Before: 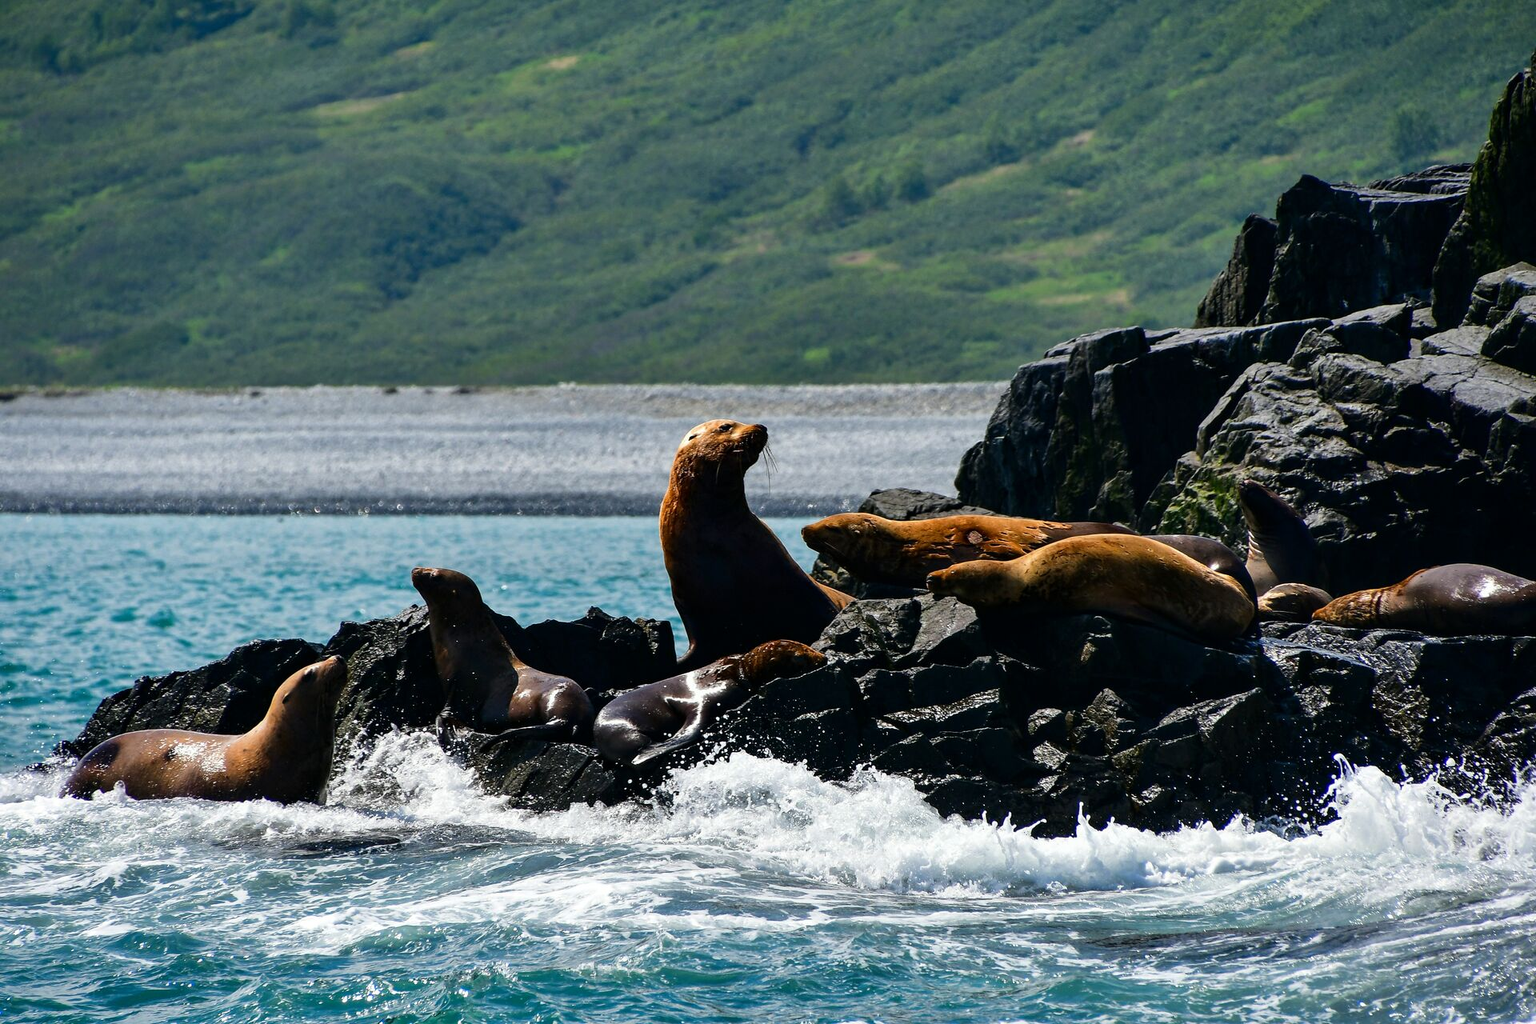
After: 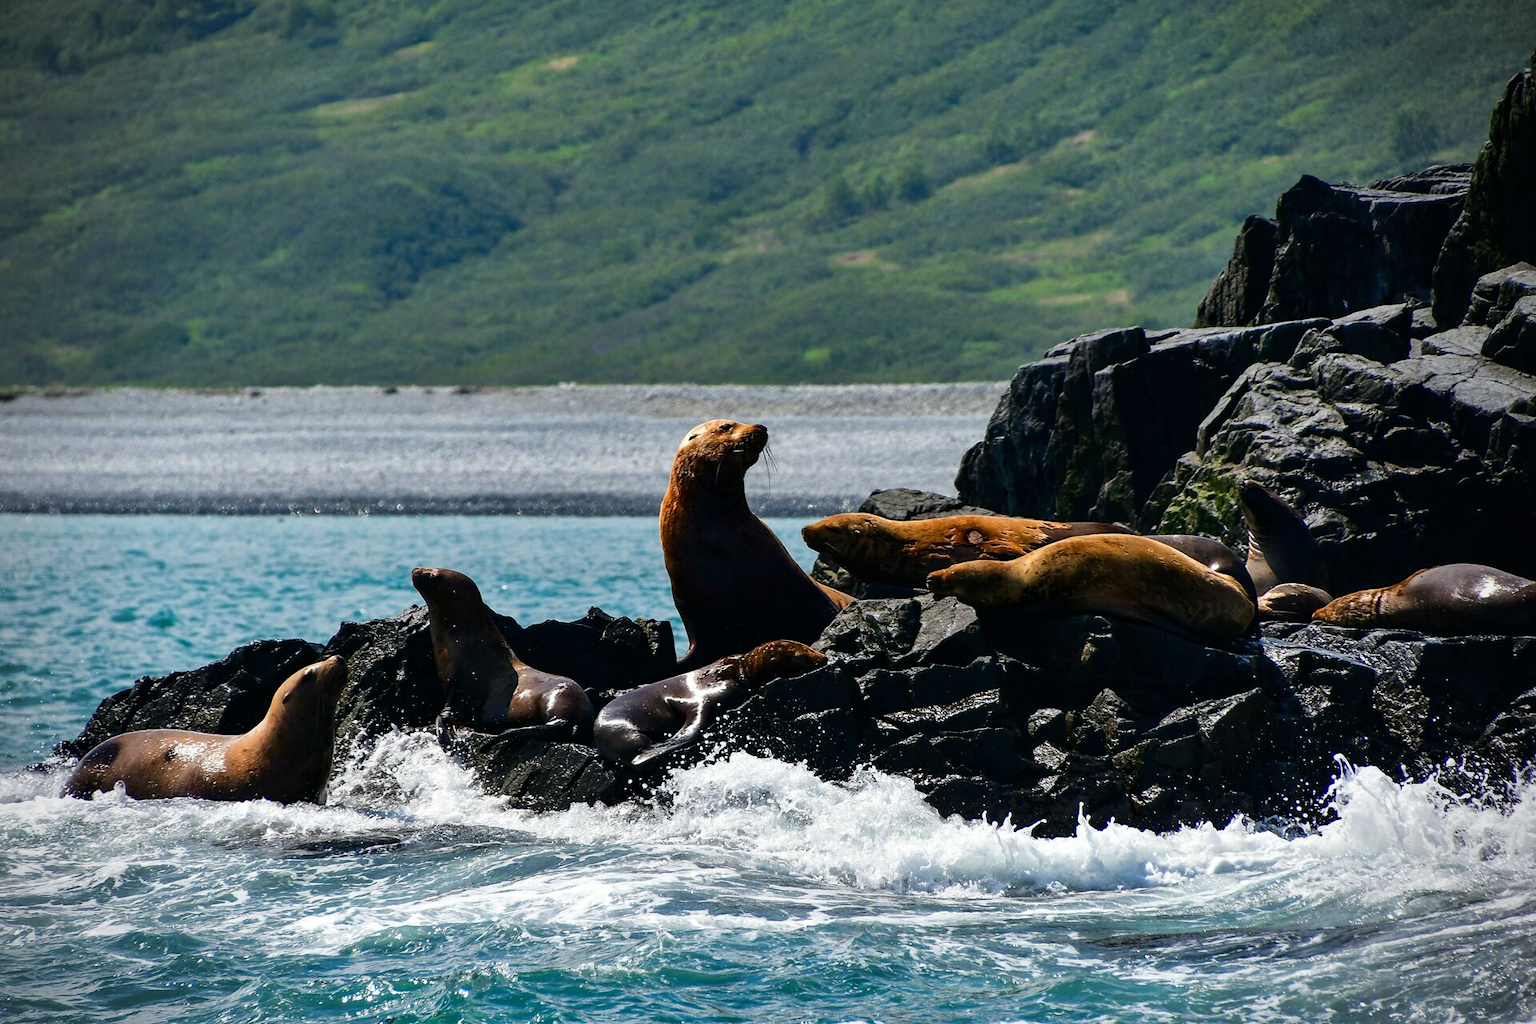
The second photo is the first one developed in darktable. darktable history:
tone equalizer: edges refinement/feathering 500, mask exposure compensation -1.57 EV, preserve details no
vignetting: on, module defaults
